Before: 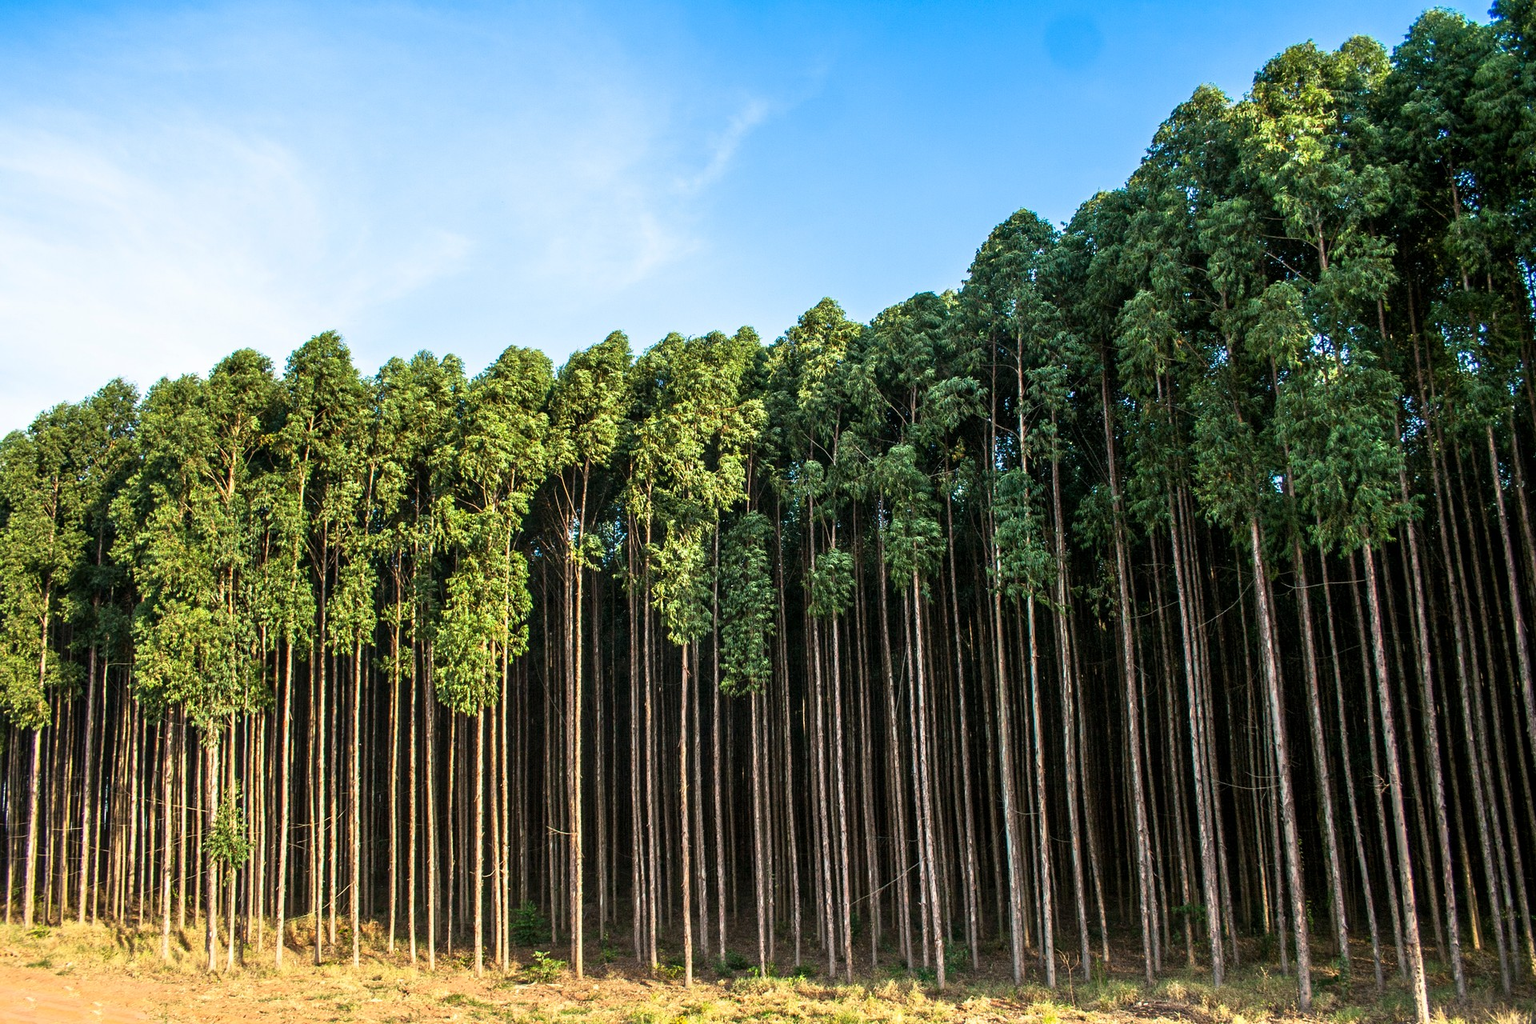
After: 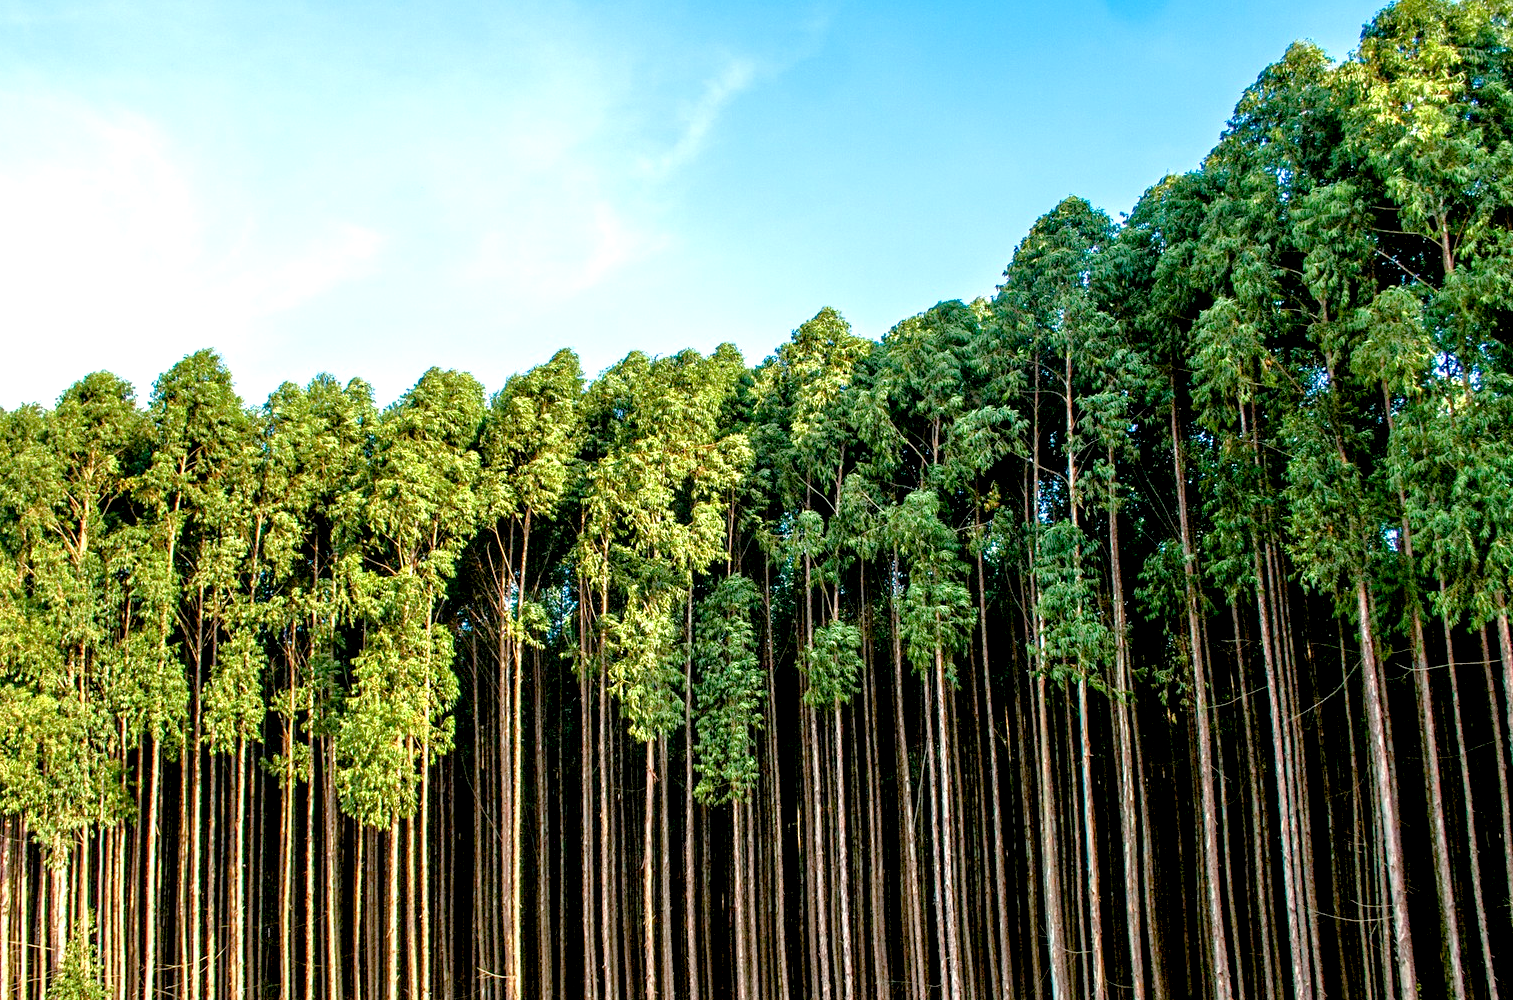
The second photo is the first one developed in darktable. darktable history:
tone equalizer: -8 EV -0.002 EV, -7 EV 0.005 EV, -6 EV -0.008 EV, -5 EV 0.007 EV, -4 EV -0.042 EV, -3 EV -0.233 EV, -2 EV -0.662 EV, -1 EV -0.983 EV, +0 EV -0.969 EV, smoothing diameter 2%, edges refinement/feathering 20, mask exposure compensation -1.57 EV, filter diffusion 5
crop and rotate: left 10.77%, top 5.1%, right 10.41%, bottom 16.76%
color balance rgb: perceptual saturation grading › global saturation 20%, perceptual saturation grading › highlights -25%, perceptual saturation grading › shadows 25%
exposure: black level correction 0.009, exposure 1.425 EV, compensate highlight preservation false
